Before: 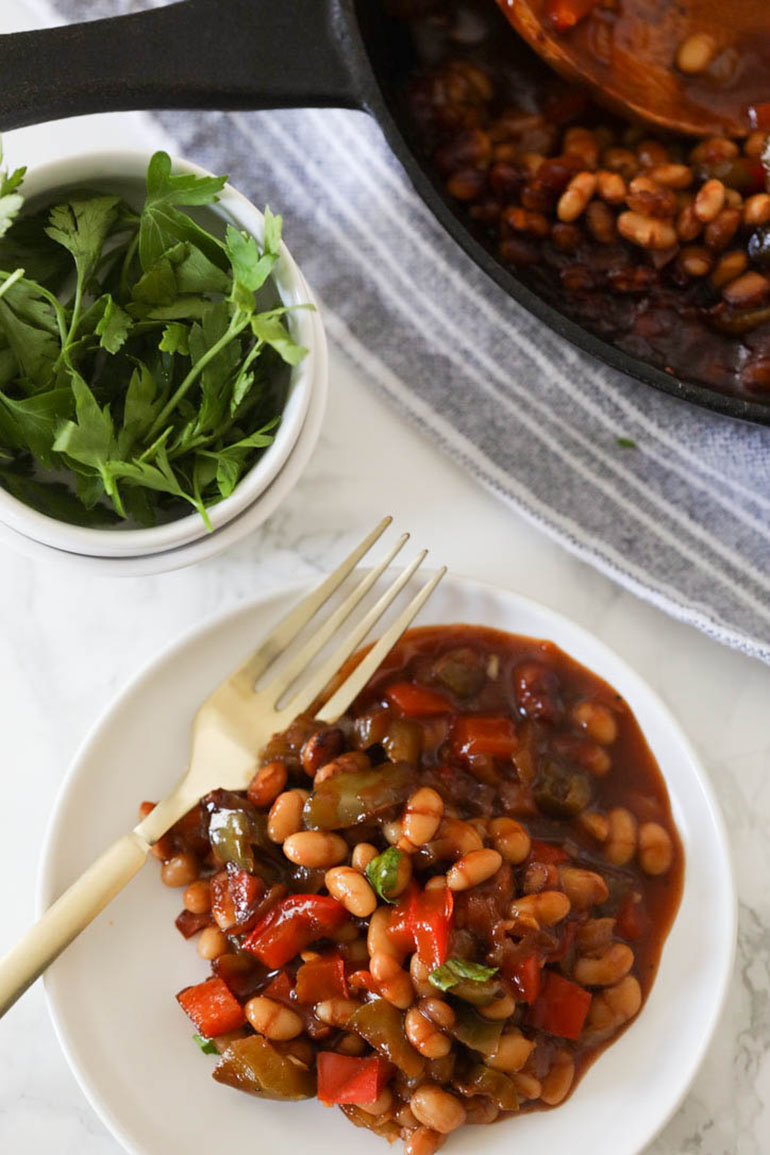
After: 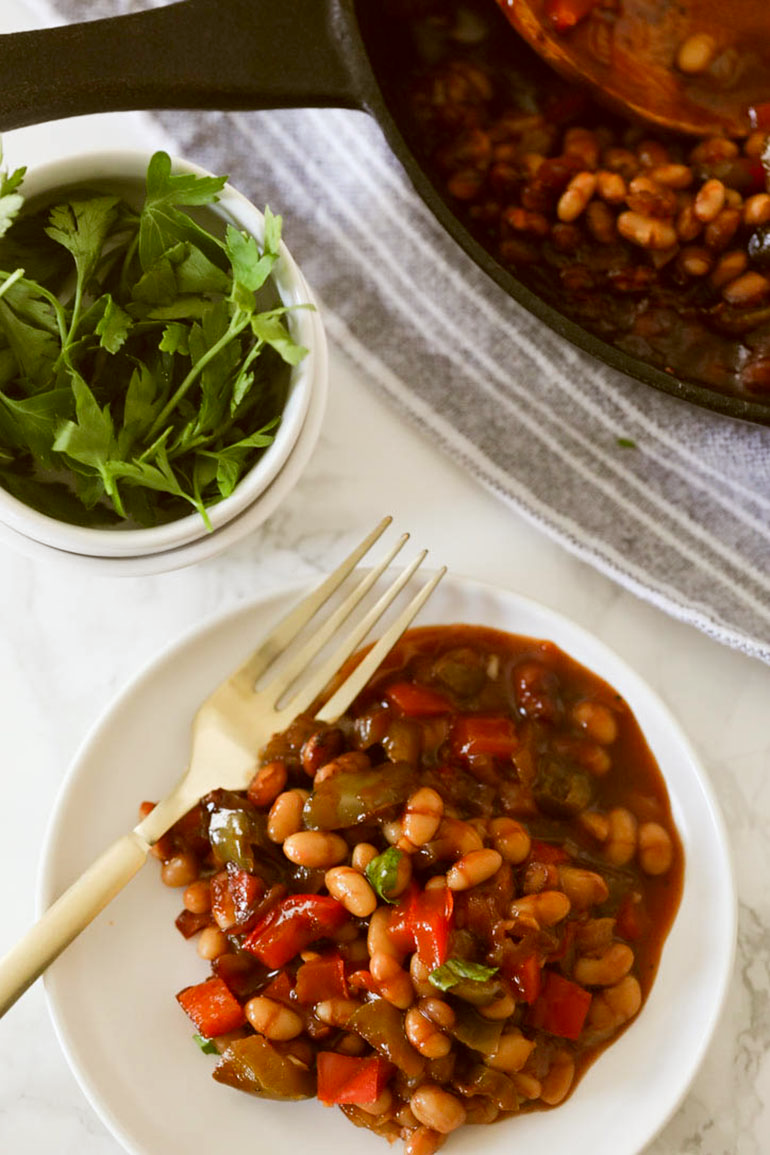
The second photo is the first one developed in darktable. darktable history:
tone equalizer: on, module defaults
color correction: highlights a* -0.482, highlights b* 0.161, shadows a* 4.66, shadows b* 20.72
